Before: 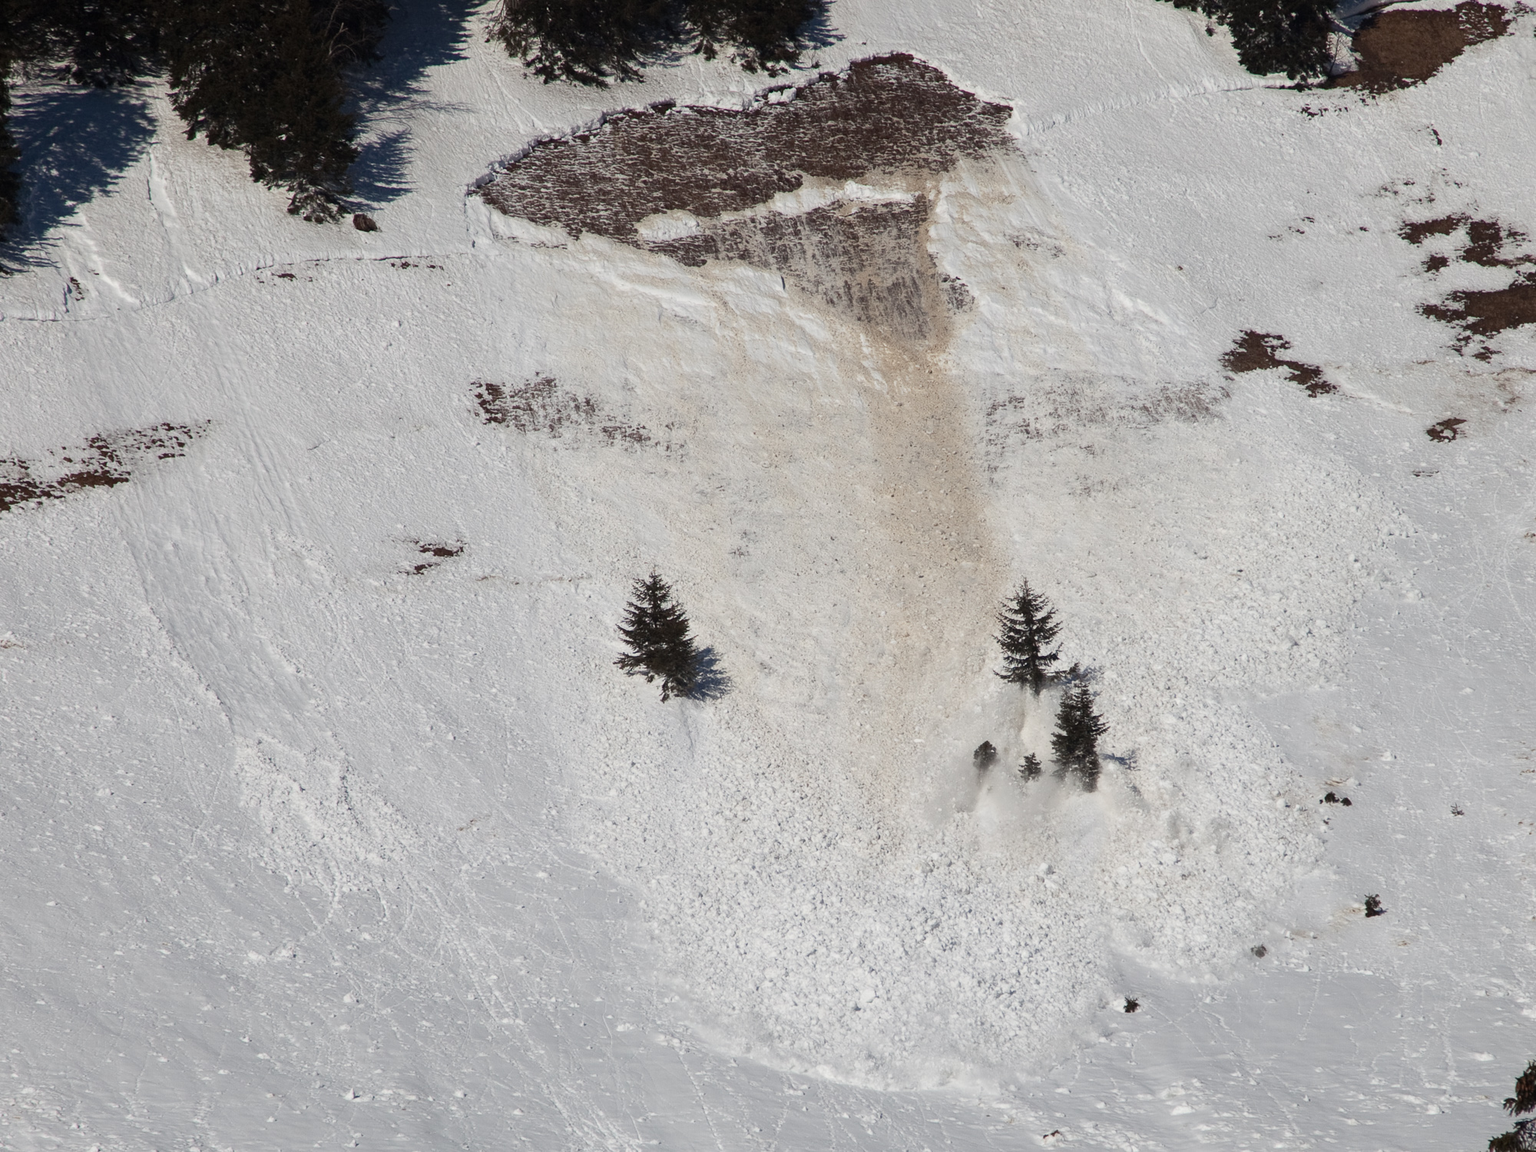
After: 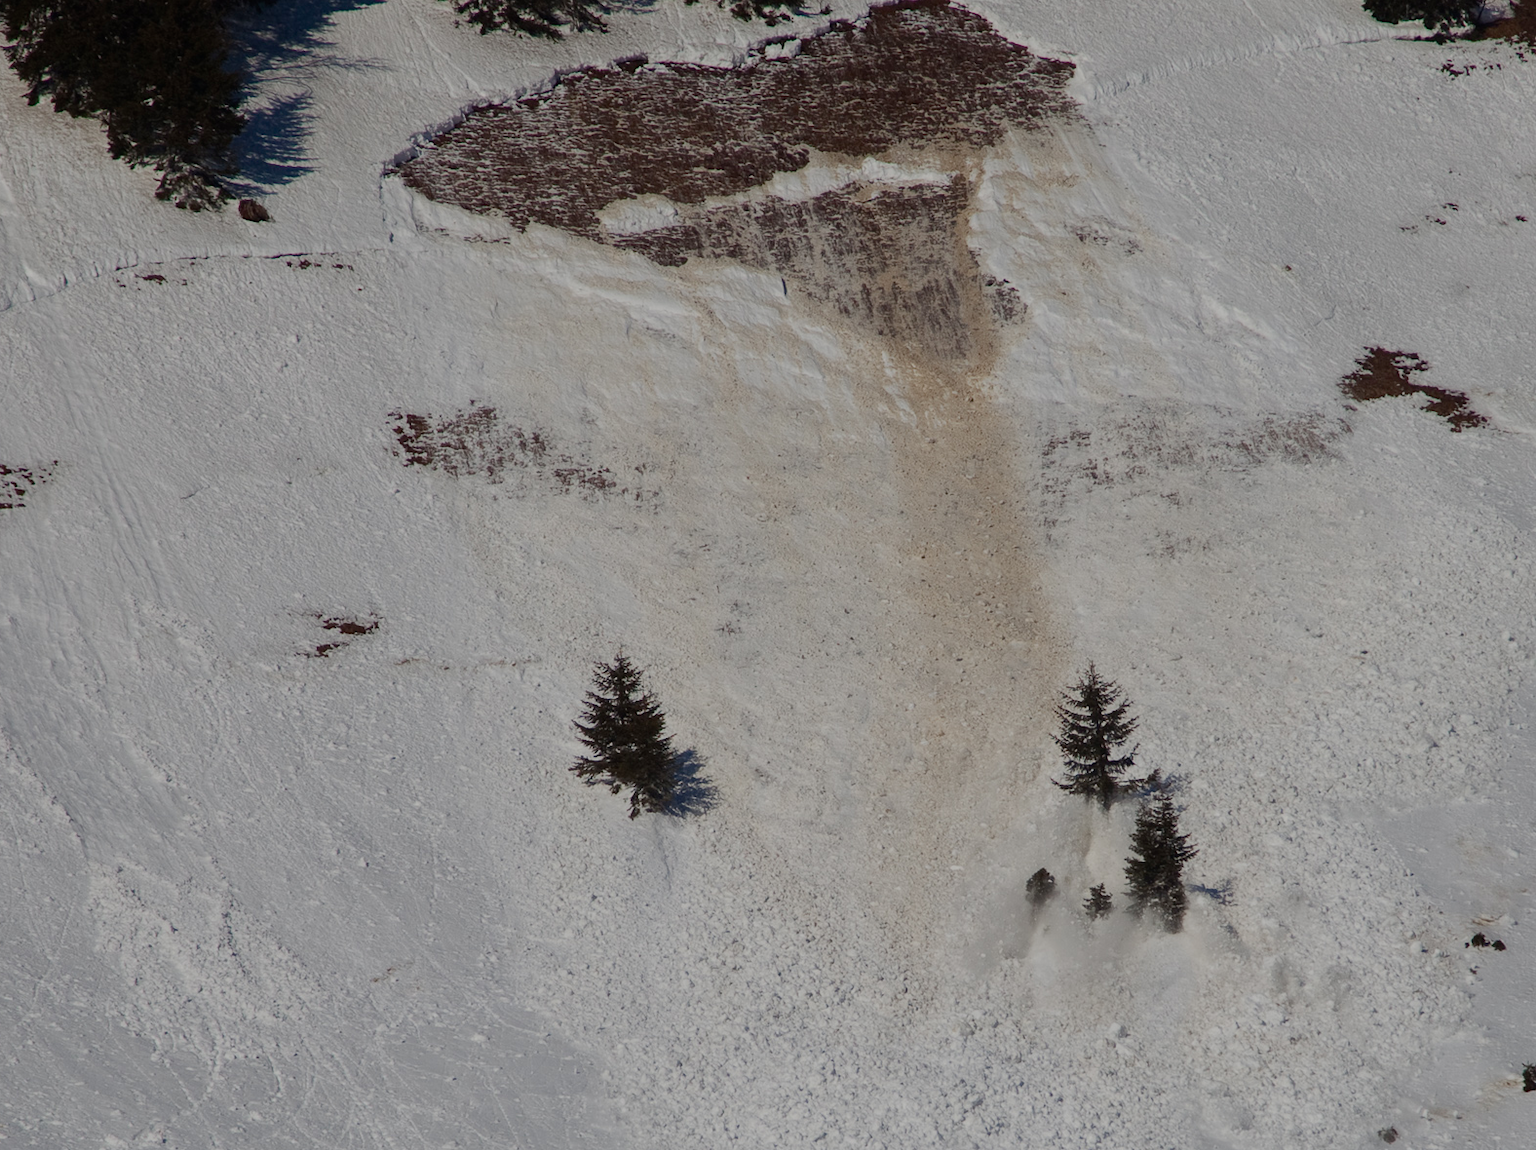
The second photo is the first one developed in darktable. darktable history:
crop and rotate: left 10.781%, top 4.977%, right 10.375%, bottom 16.29%
color balance rgb: linear chroma grading › global chroma 14.422%, perceptual saturation grading › global saturation -0.124%, perceptual saturation grading › highlights -15.62%, perceptual saturation grading › shadows 25.133%, global vibrance 20%
exposure: black level correction 0, exposure -0.797 EV, compensate highlight preservation false
